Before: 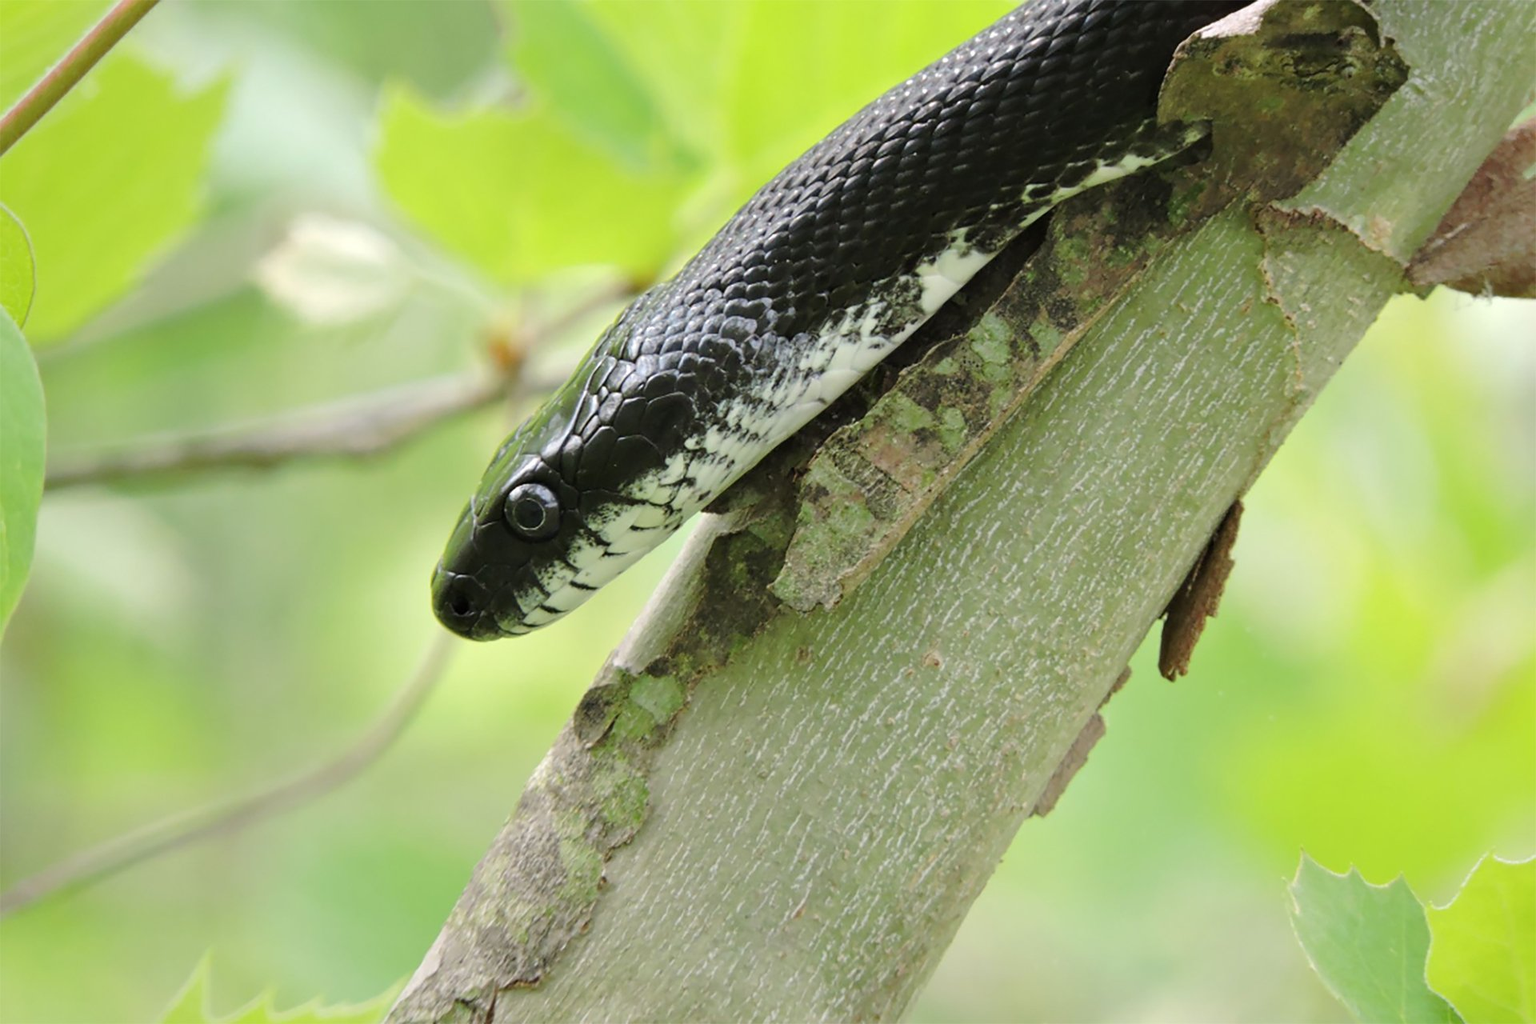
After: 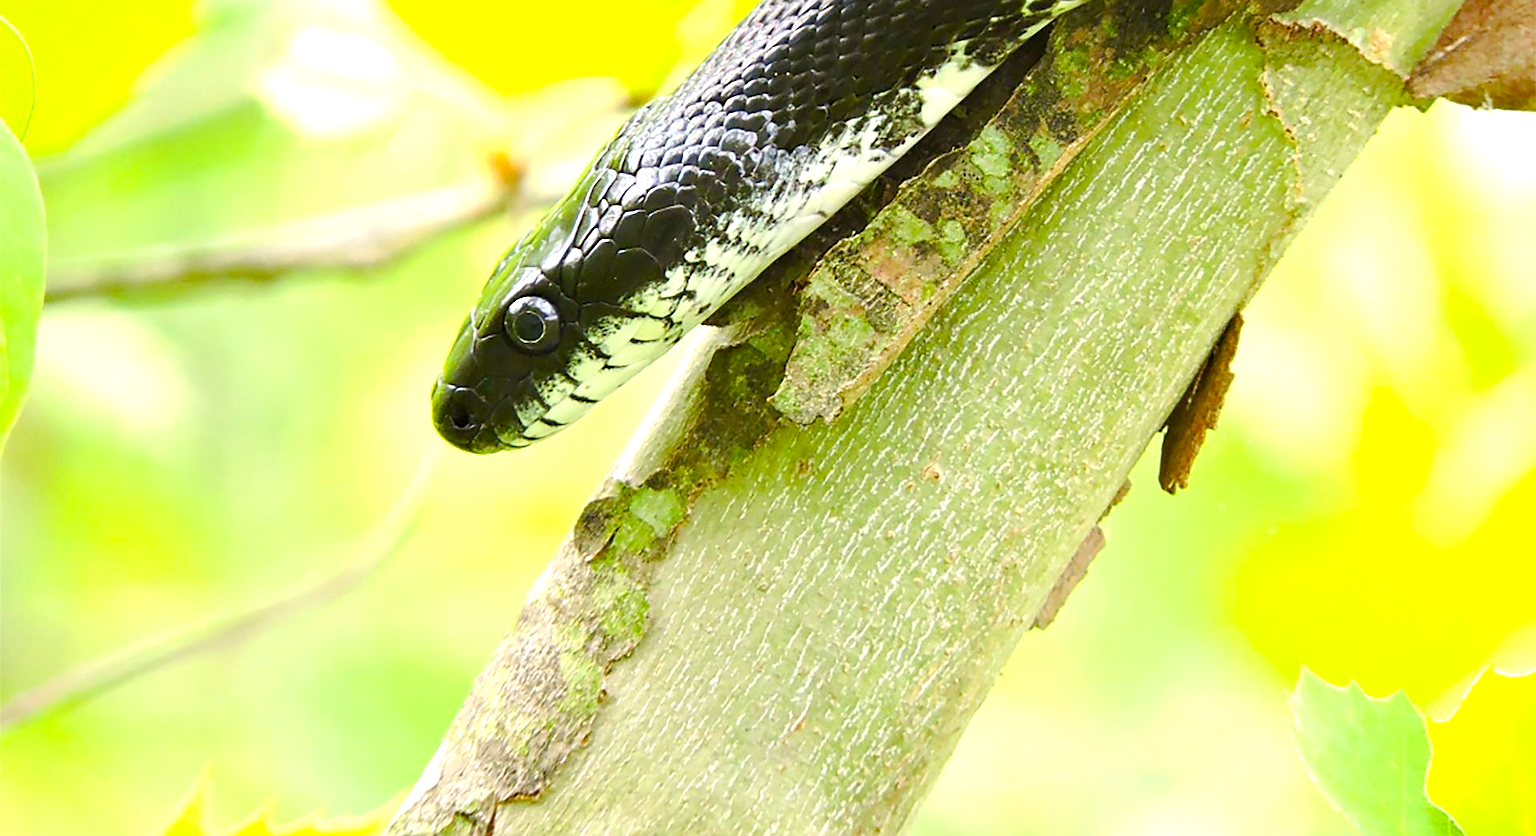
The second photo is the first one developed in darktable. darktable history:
color balance rgb: shadows lift › hue 87.46°, power › chroma 0.303%, power › hue 22.86°, highlights gain › chroma 1.103%, highlights gain › hue 67.69°, perceptual saturation grading › global saturation 20%, perceptual saturation grading › highlights -25.806%, perceptual saturation grading › shadows 50.226%, global vibrance 50.816%
sharpen: on, module defaults
exposure: black level correction 0, exposure 1.001 EV, compensate exposure bias true, compensate highlight preservation false
crop and rotate: top 18.284%
